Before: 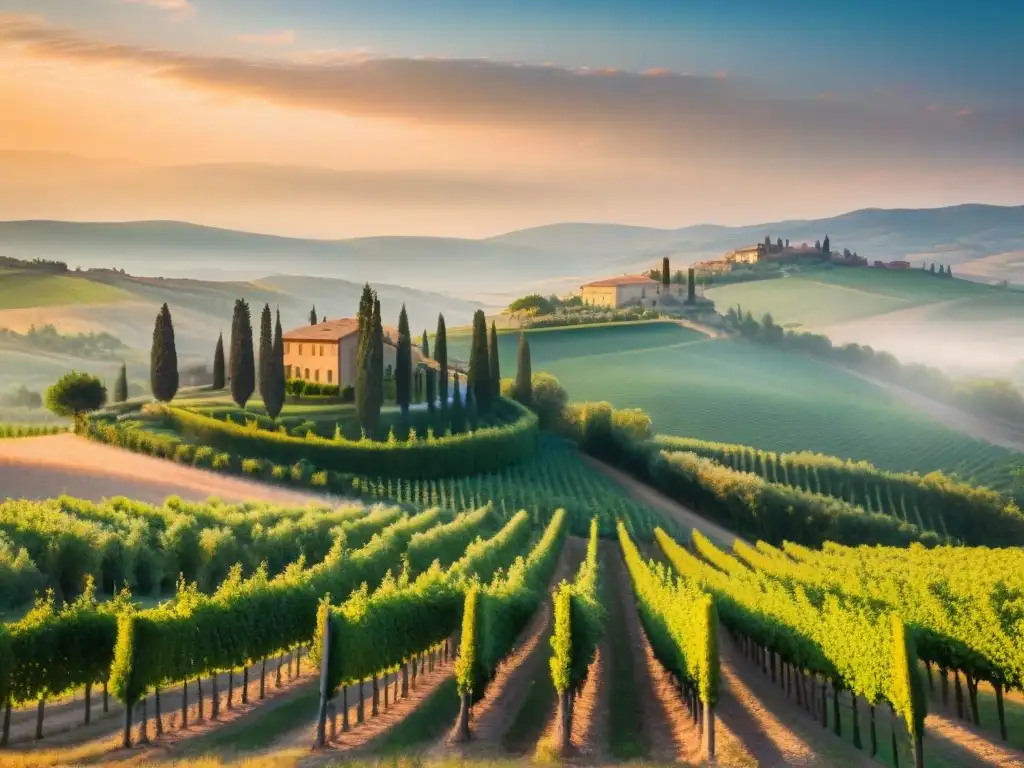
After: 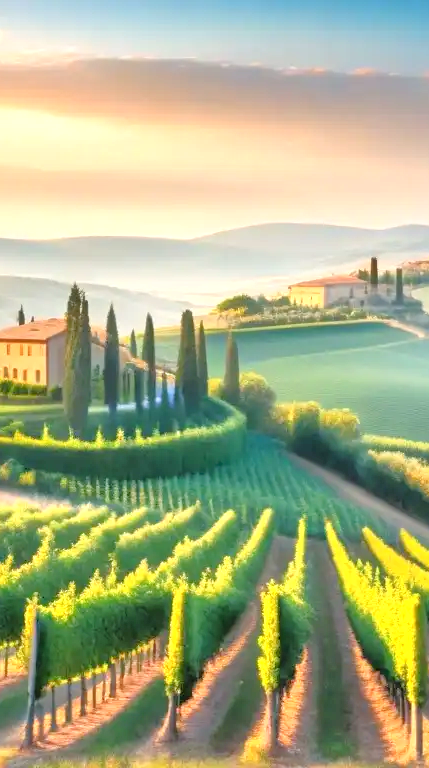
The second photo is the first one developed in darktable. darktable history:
tone equalizer: -7 EV 0.154 EV, -6 EV 0.574 EV, -5 EV 1.16 EV, -4 EV 1.35 EV, -3 EV 1.17 EV, -2 EV 0.6 EV, -1 EV 0.147 EV, mask exposure compensation -0.487 EV
crop: left 28.59%, right 29.453%
exposure: black level correction 0, exposure 0.696 EV, compensate highlight preservation false
